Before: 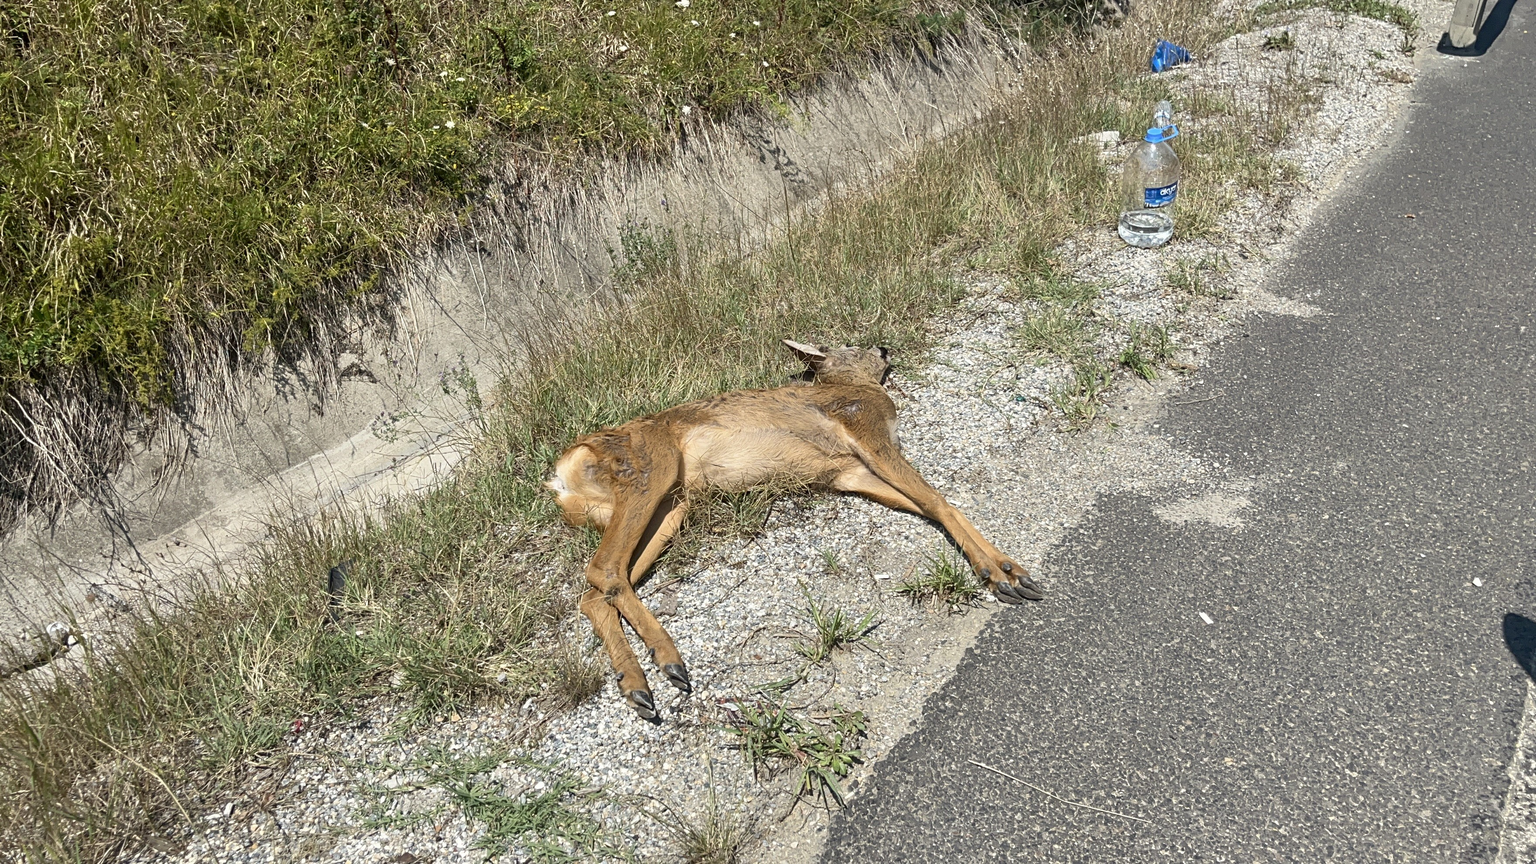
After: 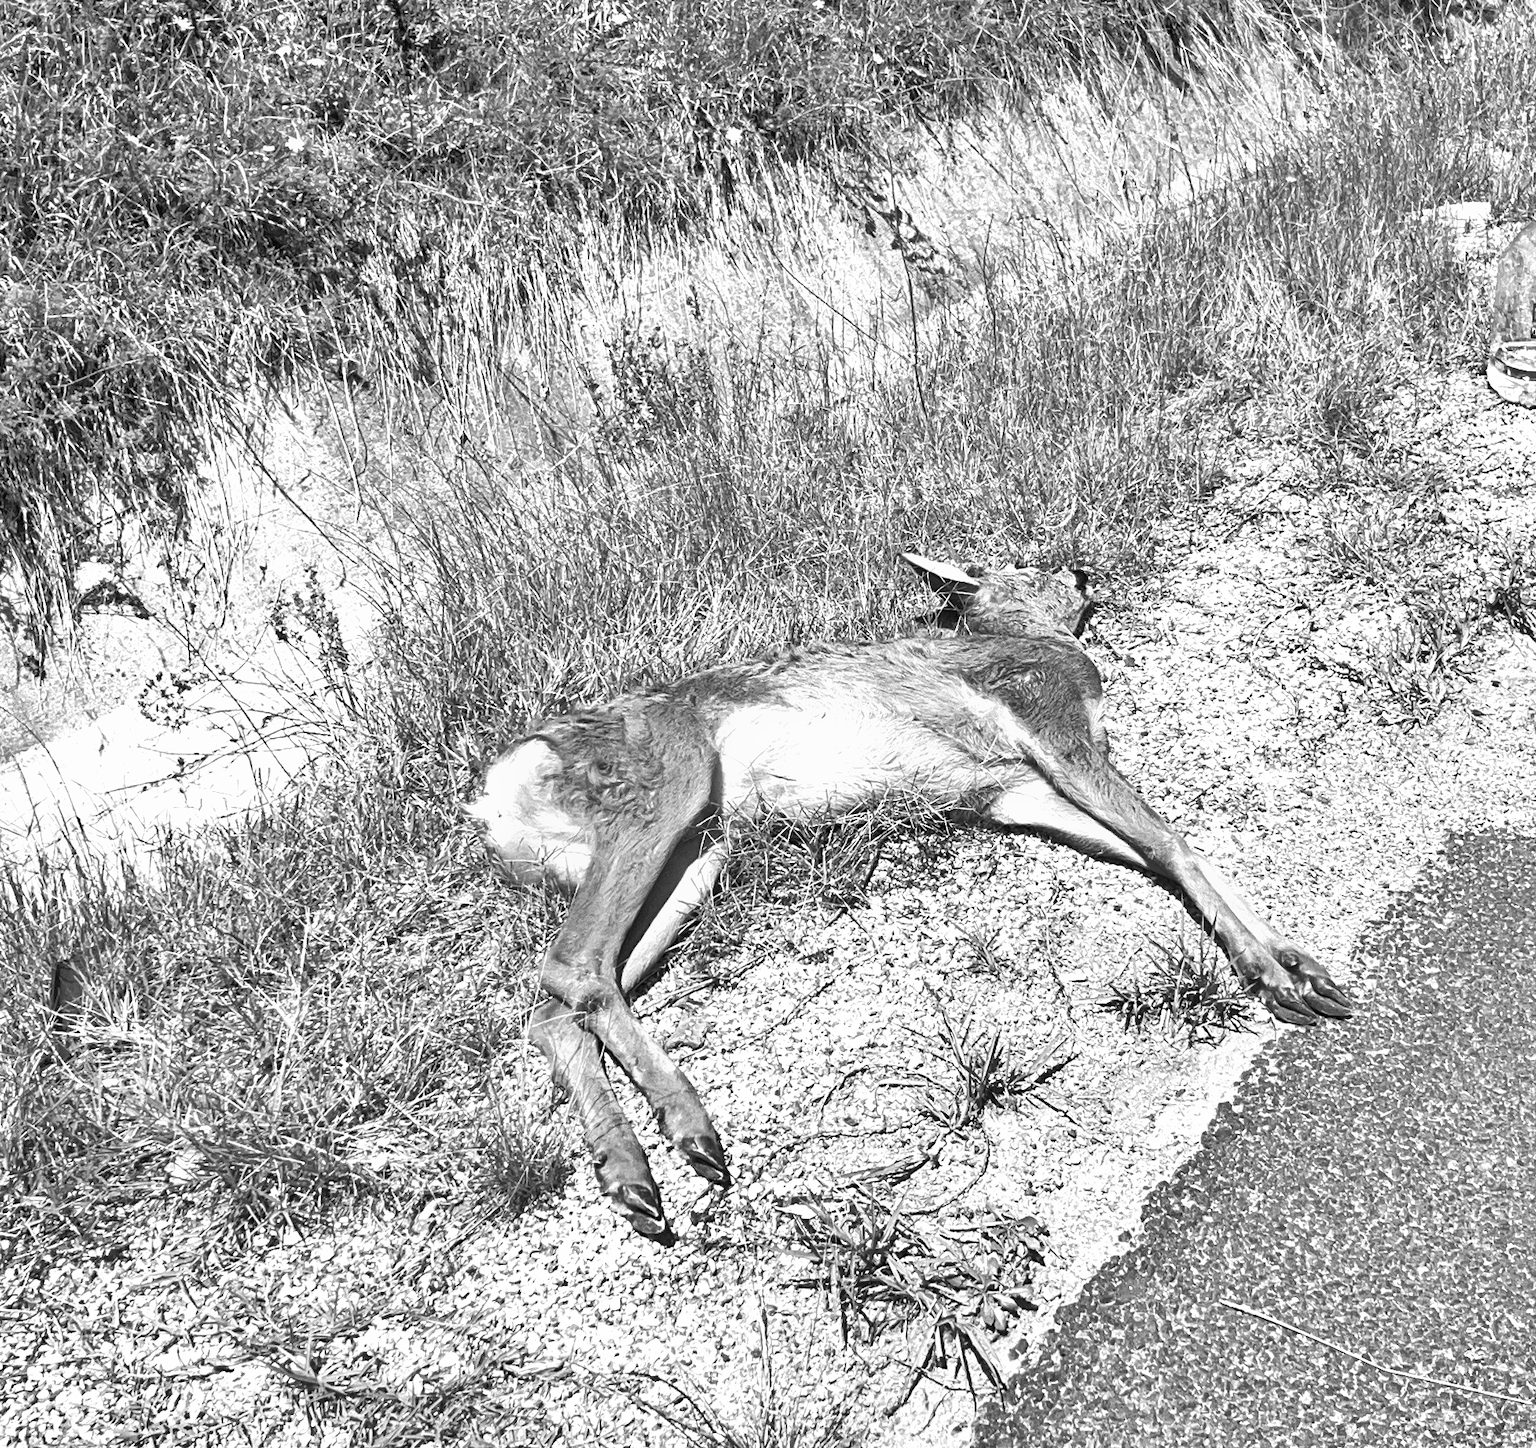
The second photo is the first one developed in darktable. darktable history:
crop: left 21.496%, right 22.254%
rotate and perspective: rotation 0.679°, lens shift (horizontal) 0.136, crop left 0.009, crop right 0.991, crop top 0.078, crop bottom 0.95
color correction: highlights a* 21.88, highlights b* 22.25
exposure: black level correction 0, exposure 1 EV, compensate exposure bias true, compensate highlight preservation false
monochrome: on, module defaults
shadows and highlights: low approximation 0.01, soften with gaussian
white balance: red 0.984, blue 1.059
